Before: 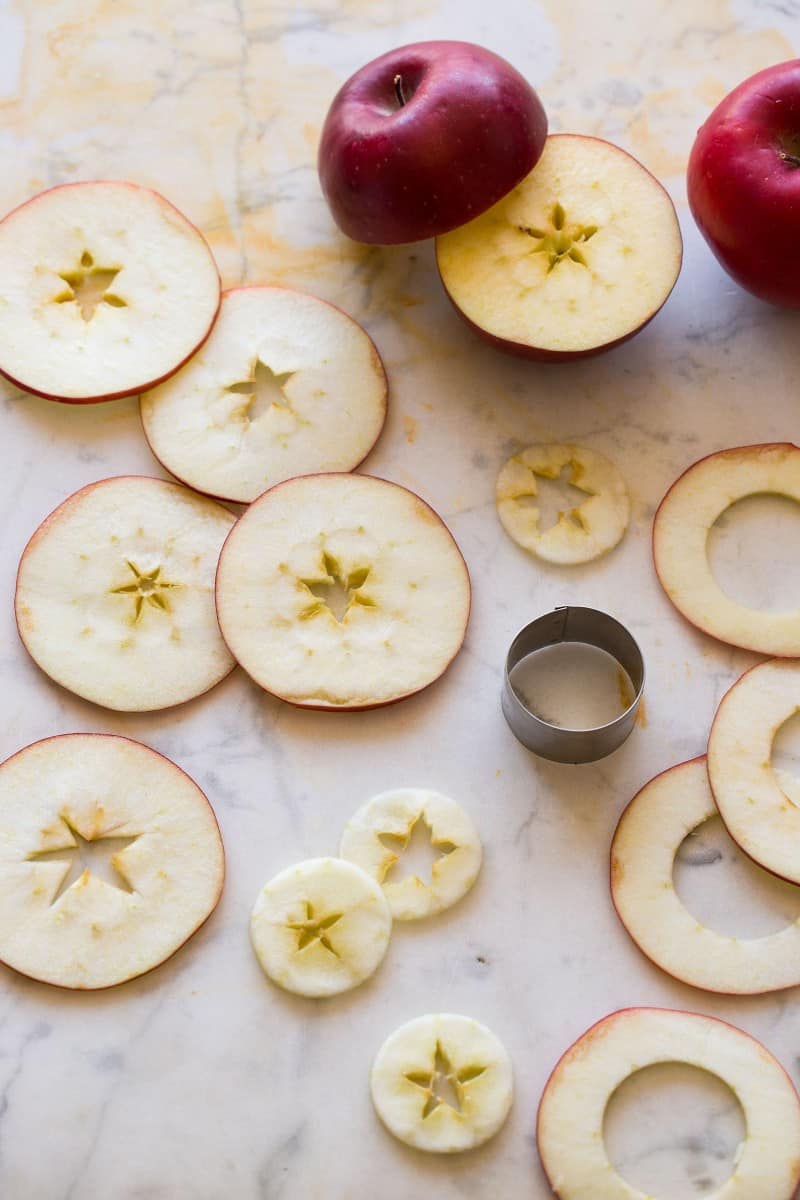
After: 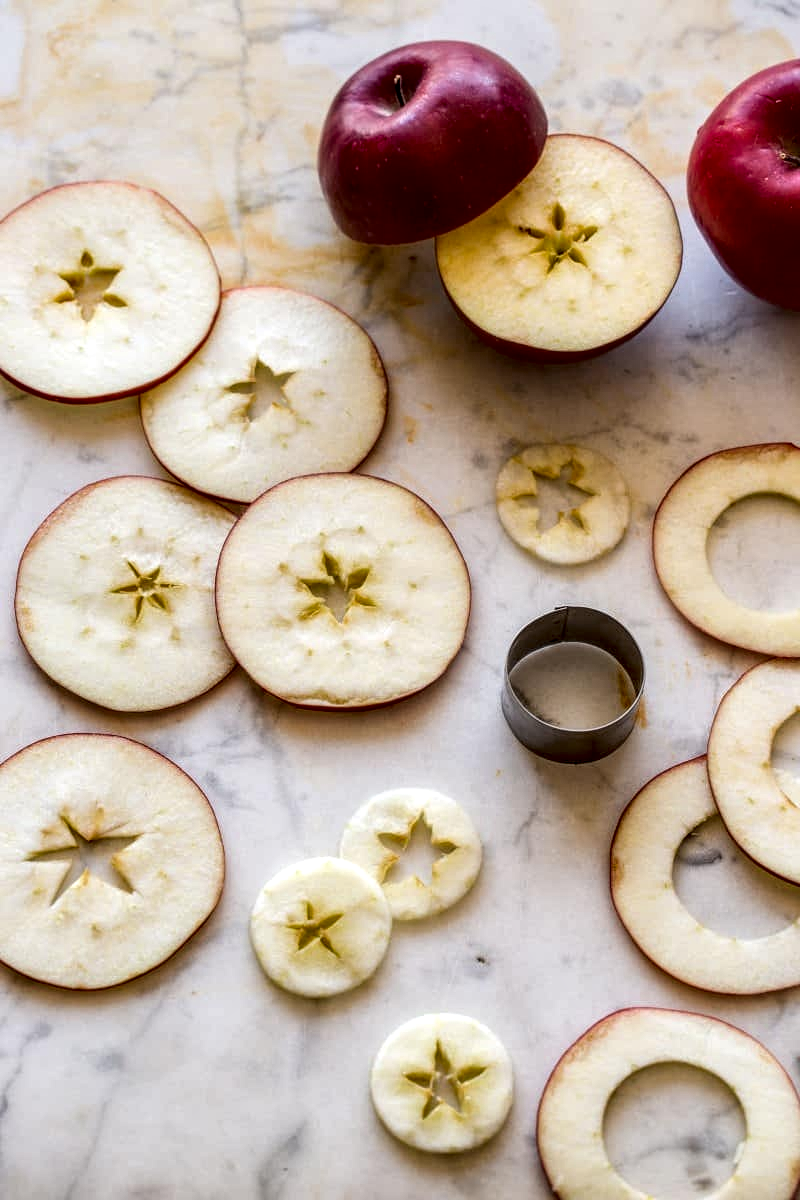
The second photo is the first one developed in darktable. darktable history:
local contrast: highlights 16%, detail 185%
